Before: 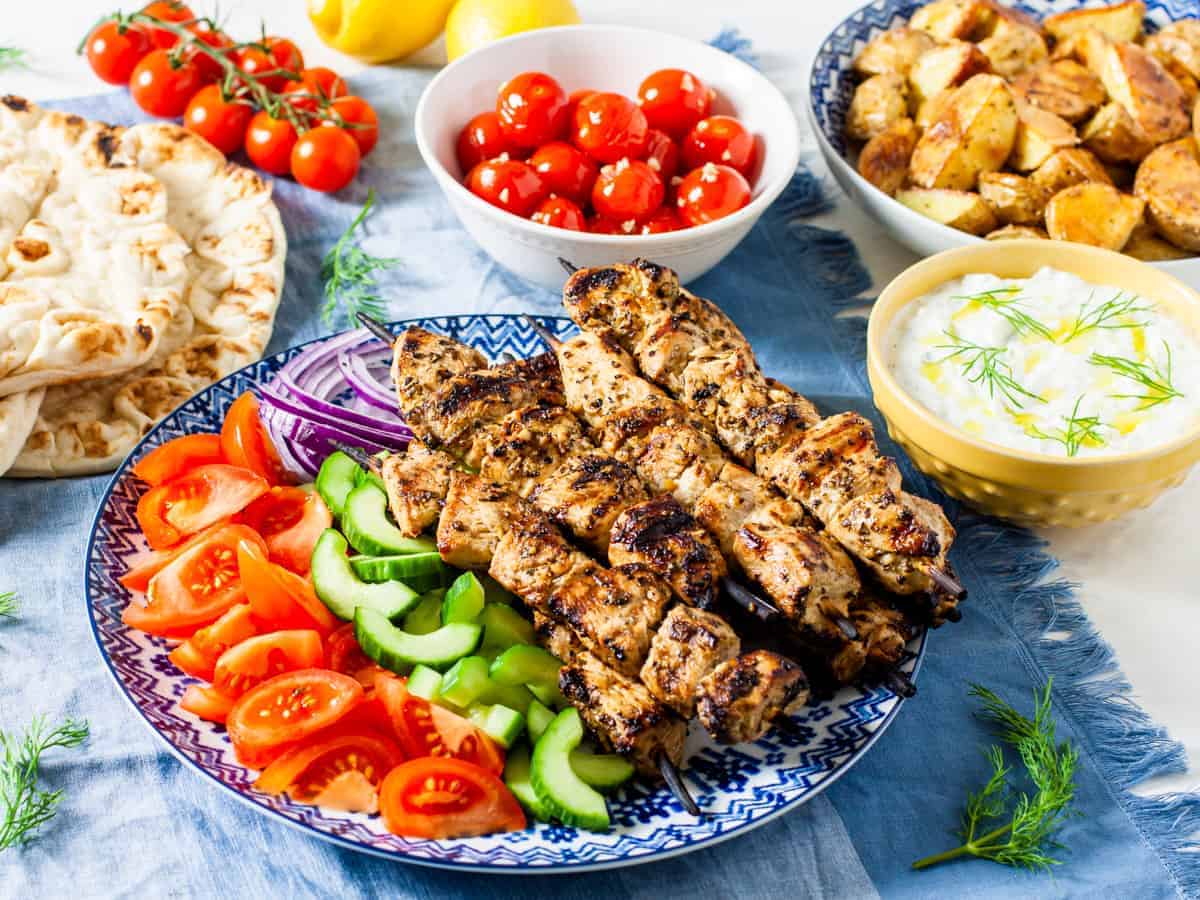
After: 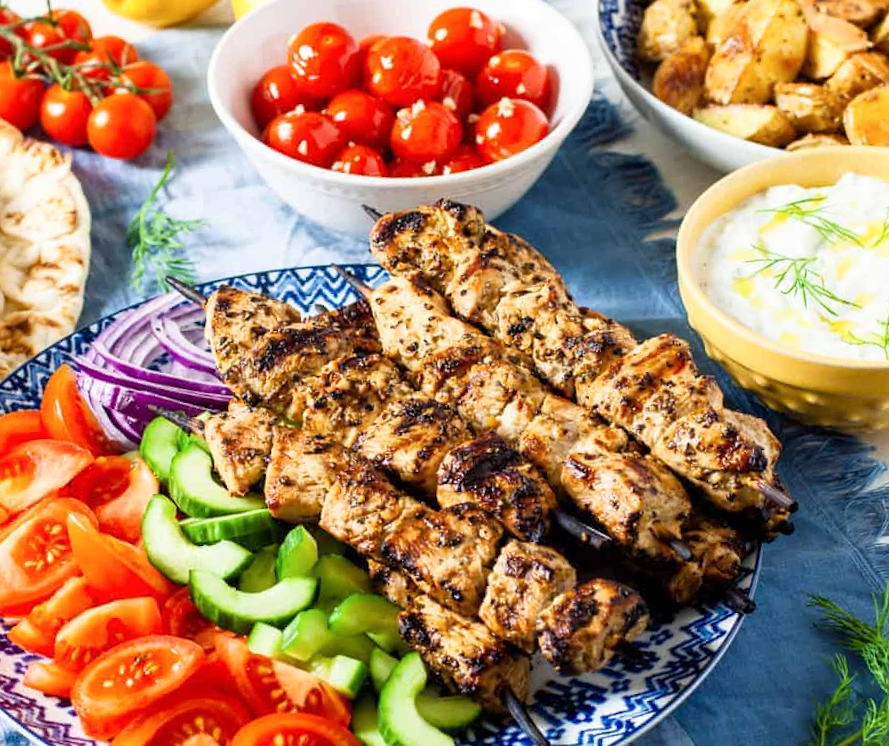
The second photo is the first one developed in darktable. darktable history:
shadows and highlights: shadows 0, highlights 40
rotate and perspective: rotation -4.86°, automatic cropping off
crop and rotate: left 17.046%, top 10.659%, right 12.989%, bottom 14.553%
